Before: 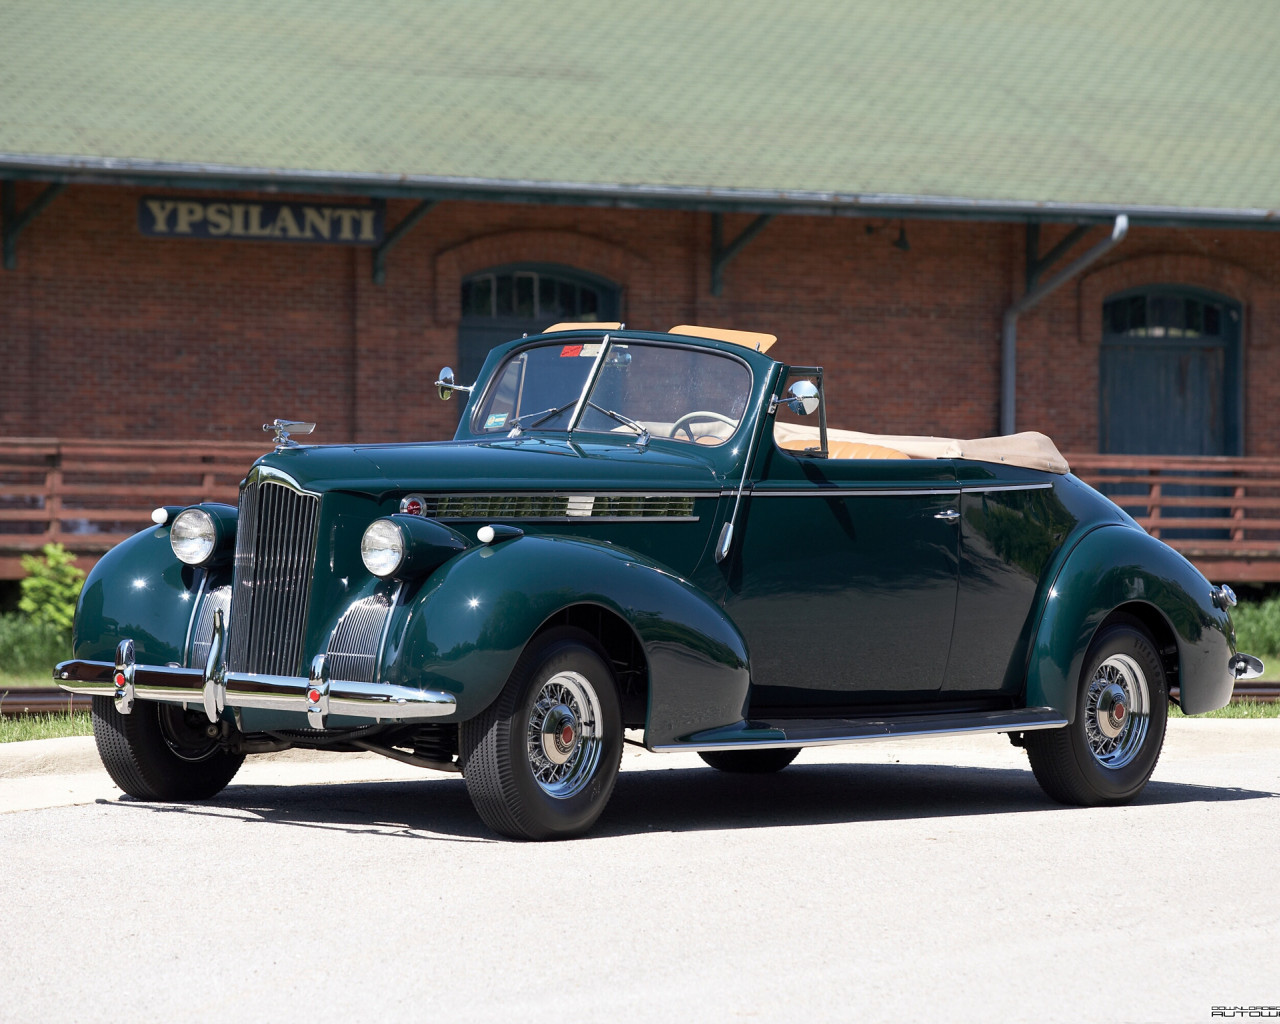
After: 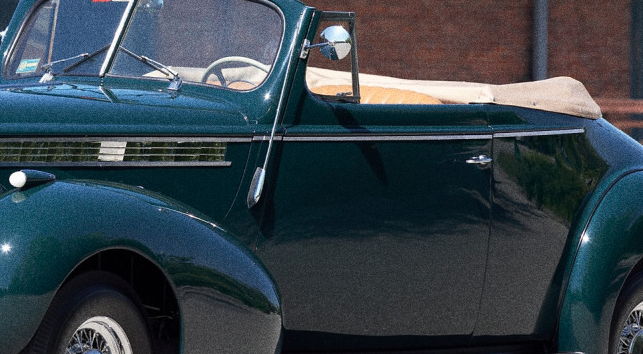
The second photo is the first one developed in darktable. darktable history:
crop: left 36.607%, top 34.735%, right 13.146%, bottom 30.611%
grain: coarseness 0.09 ISO, strength 40%
